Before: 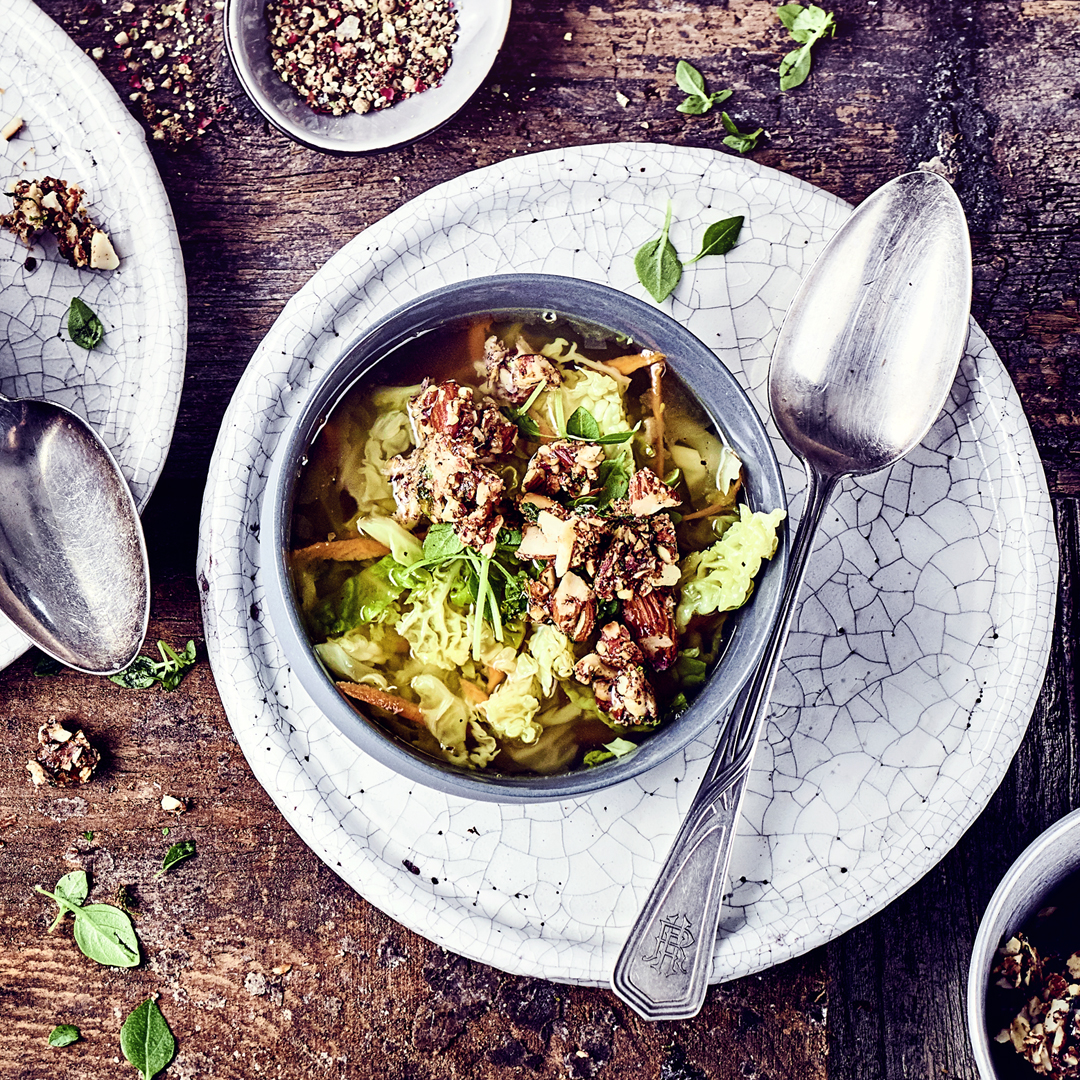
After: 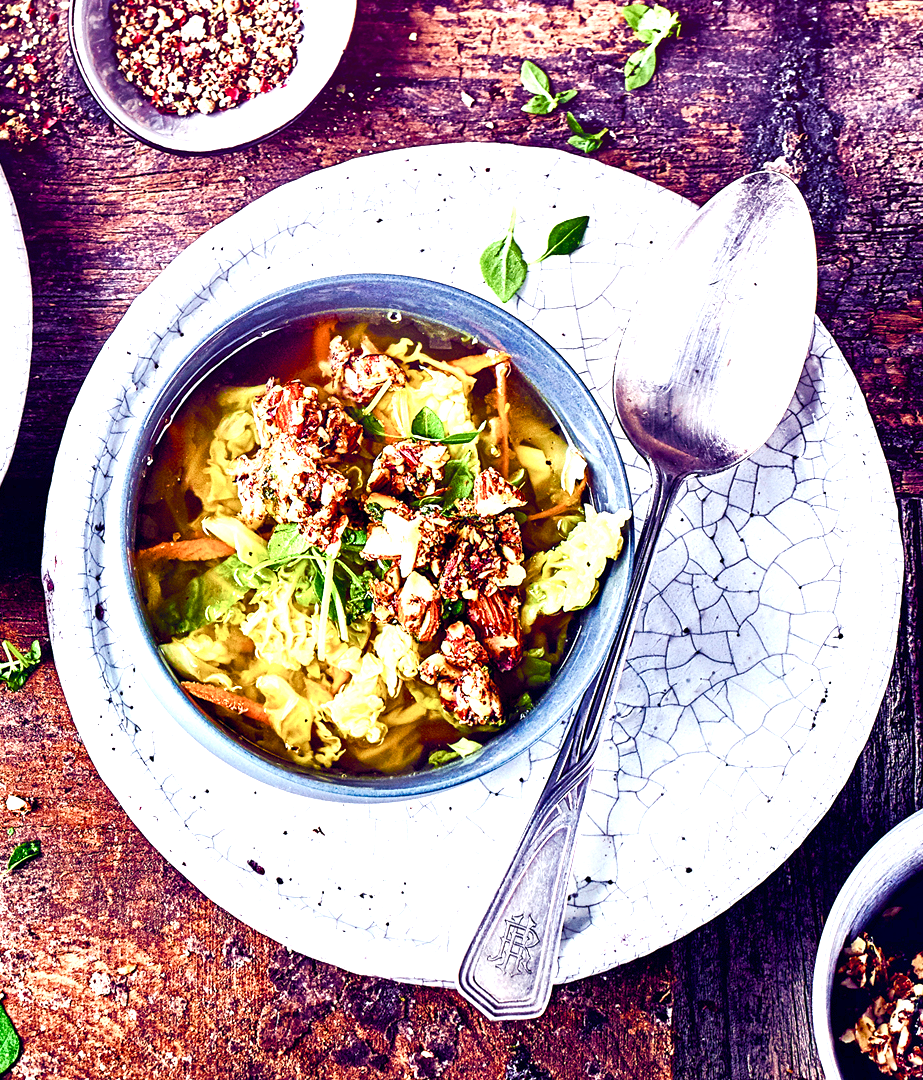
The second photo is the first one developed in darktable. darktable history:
color balance rgb: shadows lift › luminance -7.725%, shadows lift › chroma 2.096%, shadows lift › hue 203.44°, linear chroma grading › global chroma 24.706%, perceptual saturation grading › global saturation 20%, perceptual saturation grading › highlights -49.697%, perceptual saturation grading › shadows 24.946%, global vibrance 40.237%
crop and rotate: left 14.518%
exposure: exposure 1 EV, compensate exposure bias true, compensate highlight preservation false
